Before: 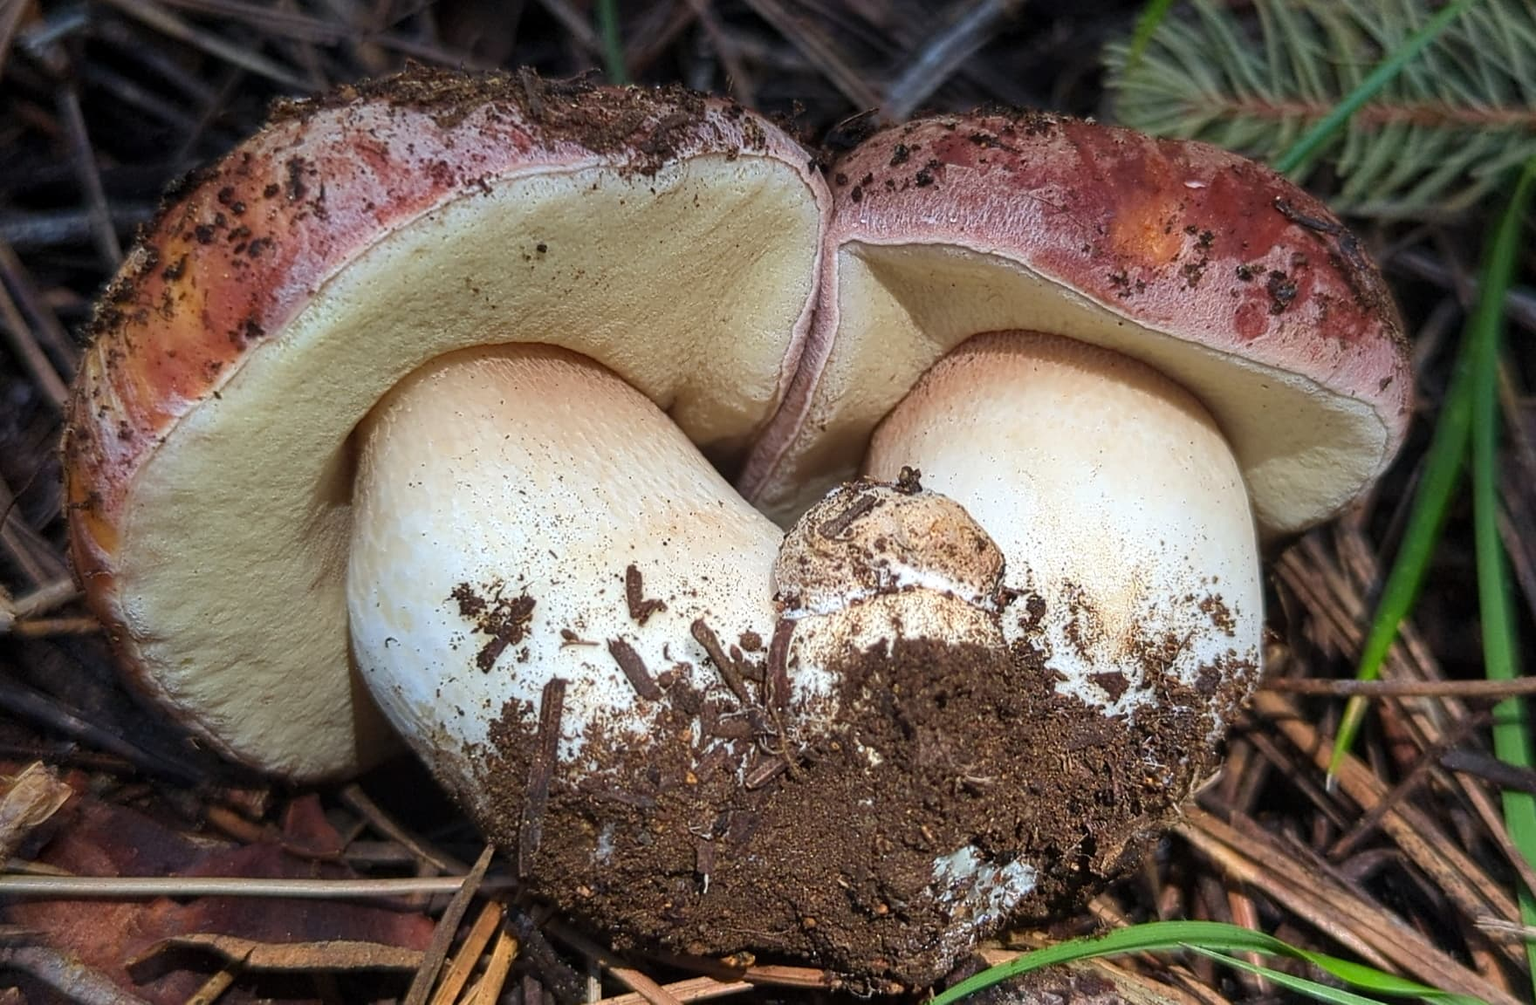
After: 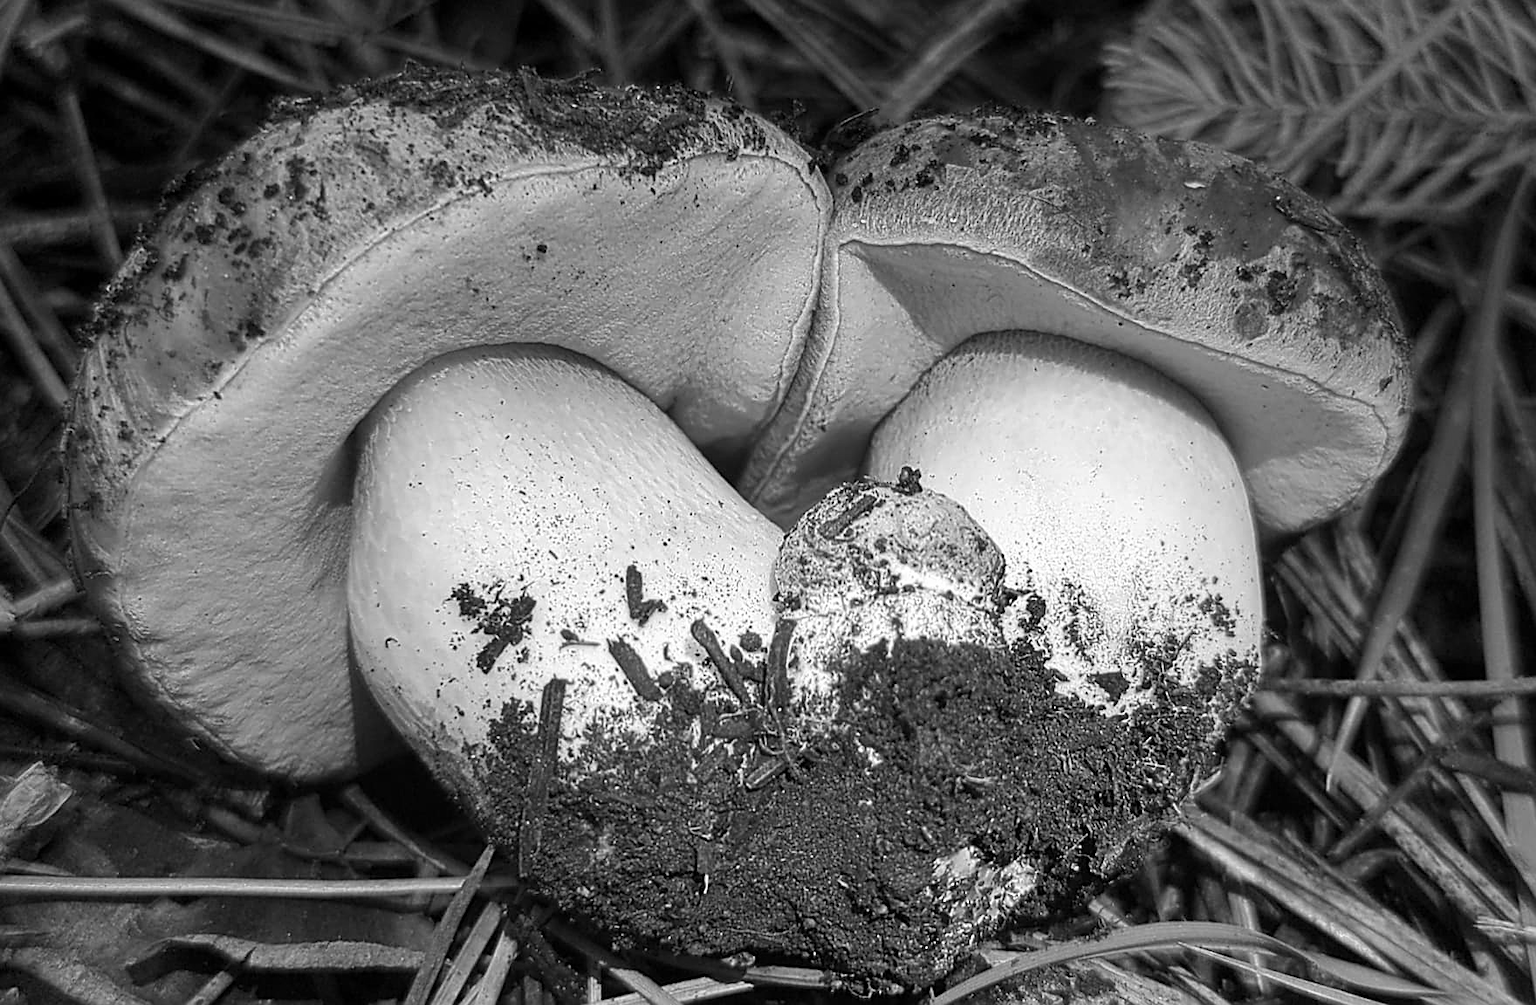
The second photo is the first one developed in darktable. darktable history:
sharpen: on, module defaults
monochrome: a 16.06, b 15.48, size 1
